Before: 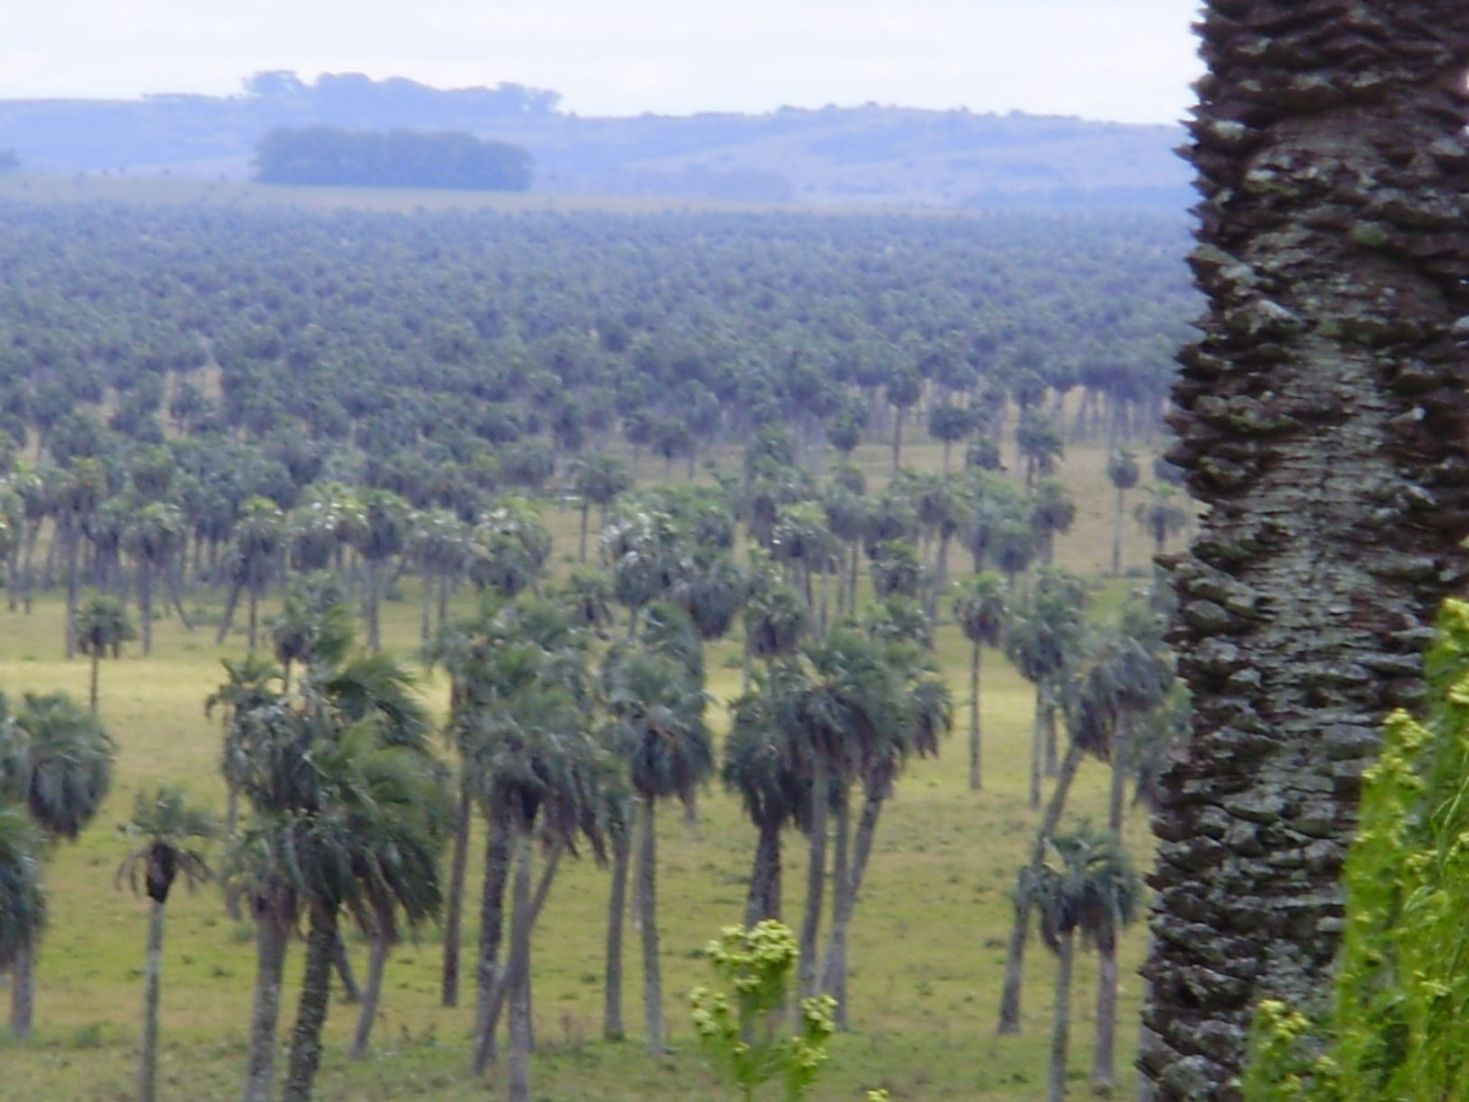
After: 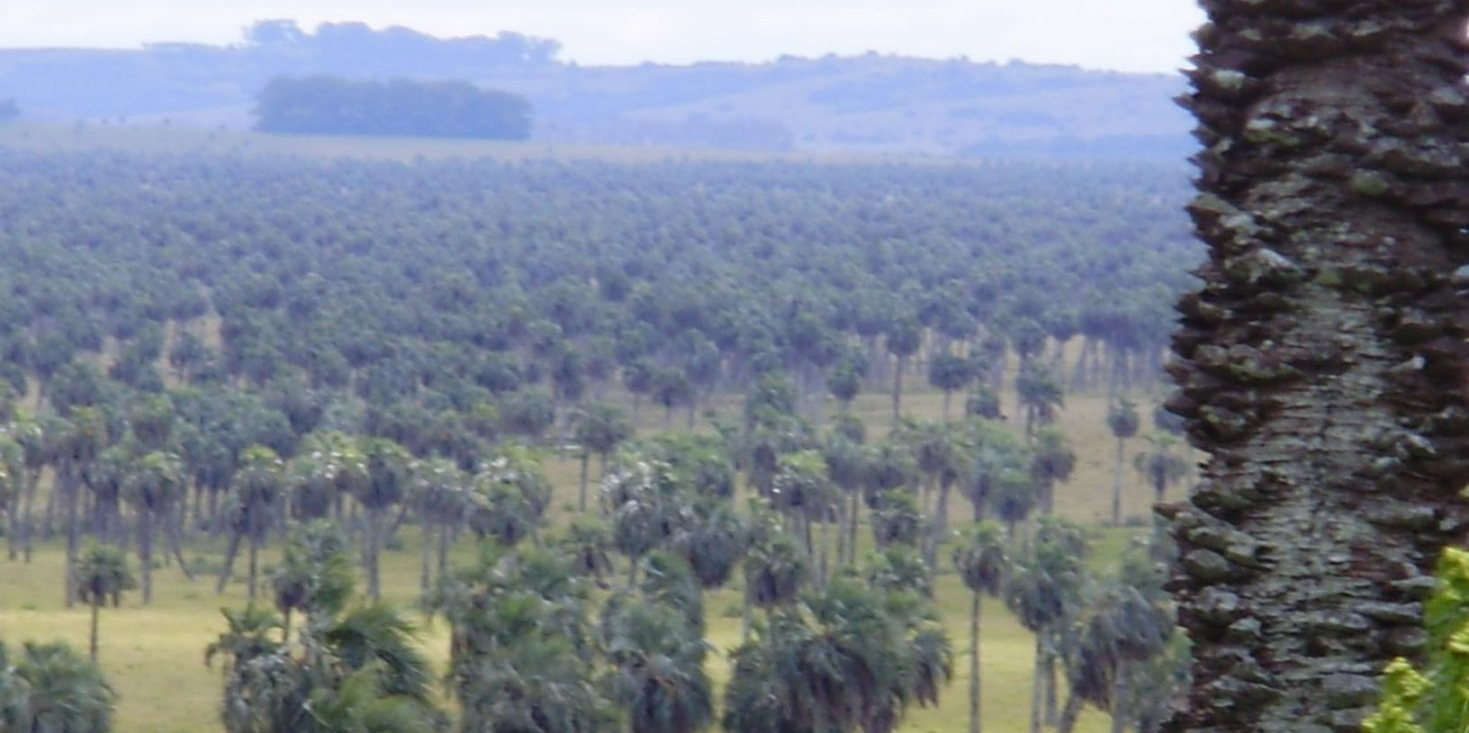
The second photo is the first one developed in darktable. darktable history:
crop and rotate: top 4.711%, bottom 28.714%
